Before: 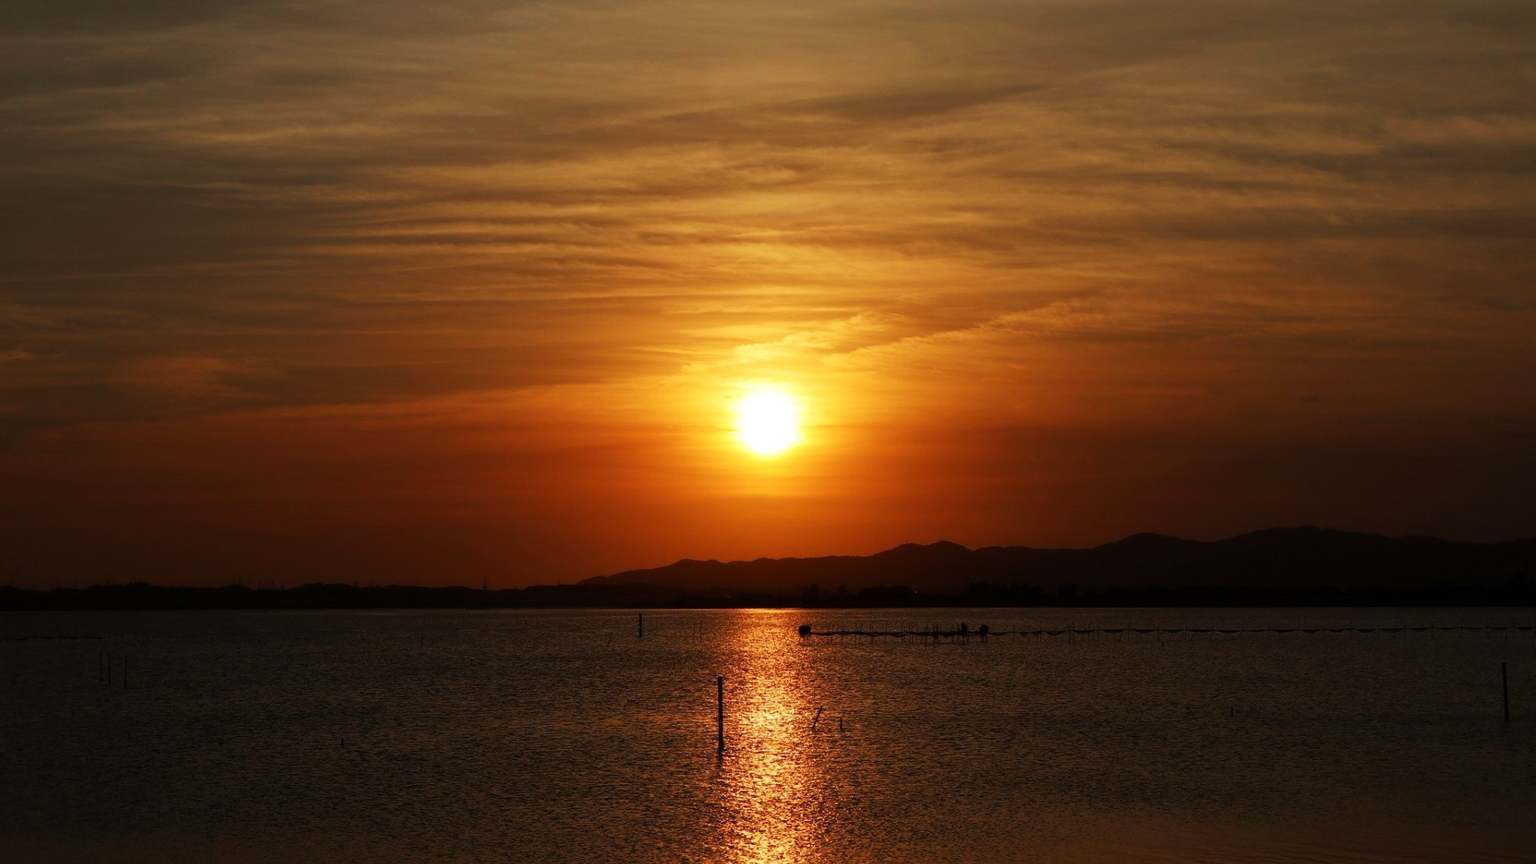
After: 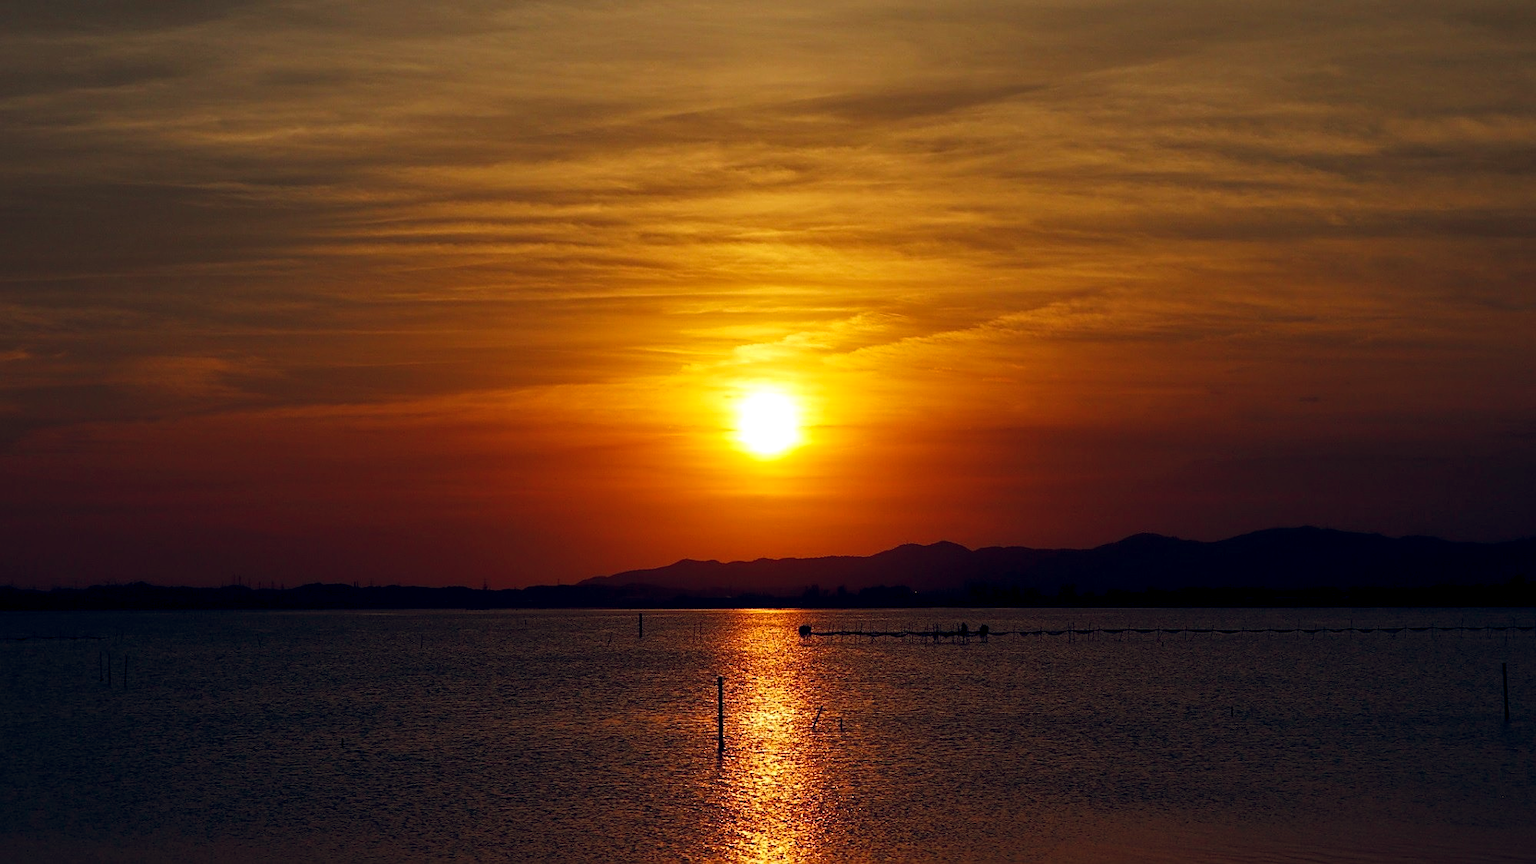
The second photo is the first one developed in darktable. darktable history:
local contrast: highlights 101%, shadows 103%, detail 120%, midtone range 0.2
color balance rgb: power › hue 62.53°, global offset › chroma 0.093%, global offset › hue 251.87°, perceptual saturation grading › global saturation 7.621%, perceptual saturation grading › shadows 4.743%, global vibrance 23.802%
sharpen: amount 0.498
